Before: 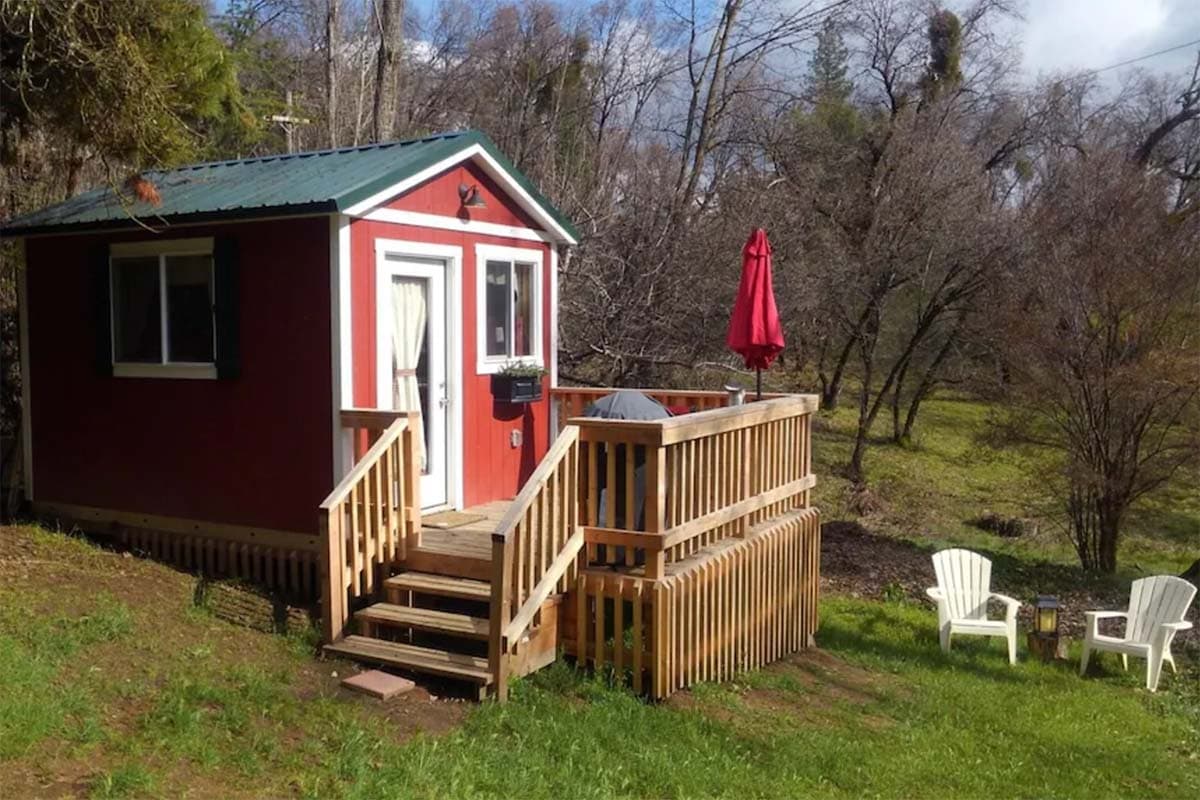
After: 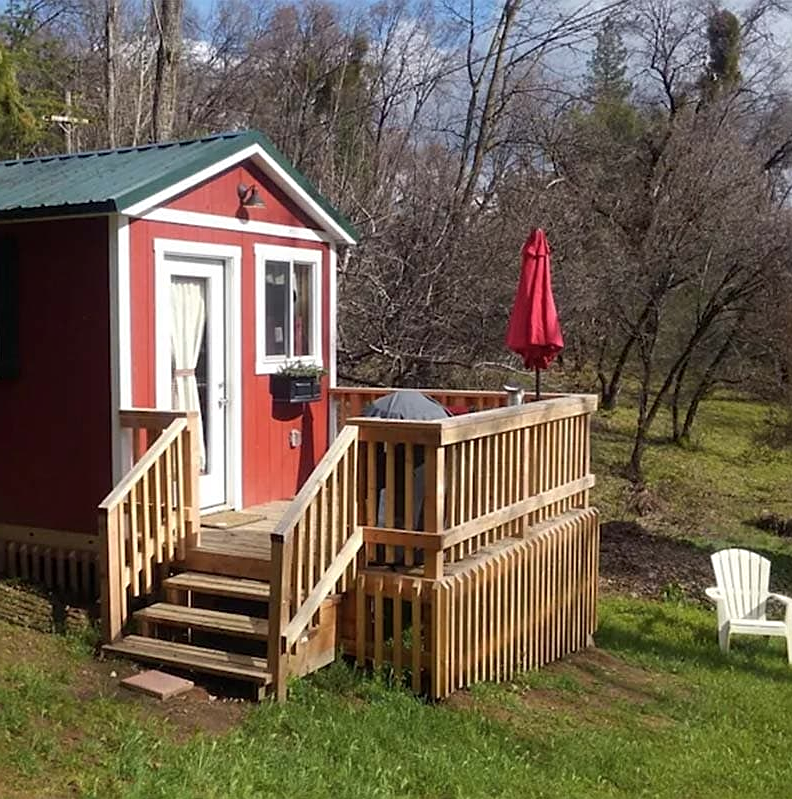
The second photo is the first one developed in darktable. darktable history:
crop and rotate: left 18.442%, right 15.508%
shadows and highlights: shadows 24.5, highlights -78.15, soften with gaussian
contrast brightness saturation: saturation -0.05
sharpen: on, module defaults
